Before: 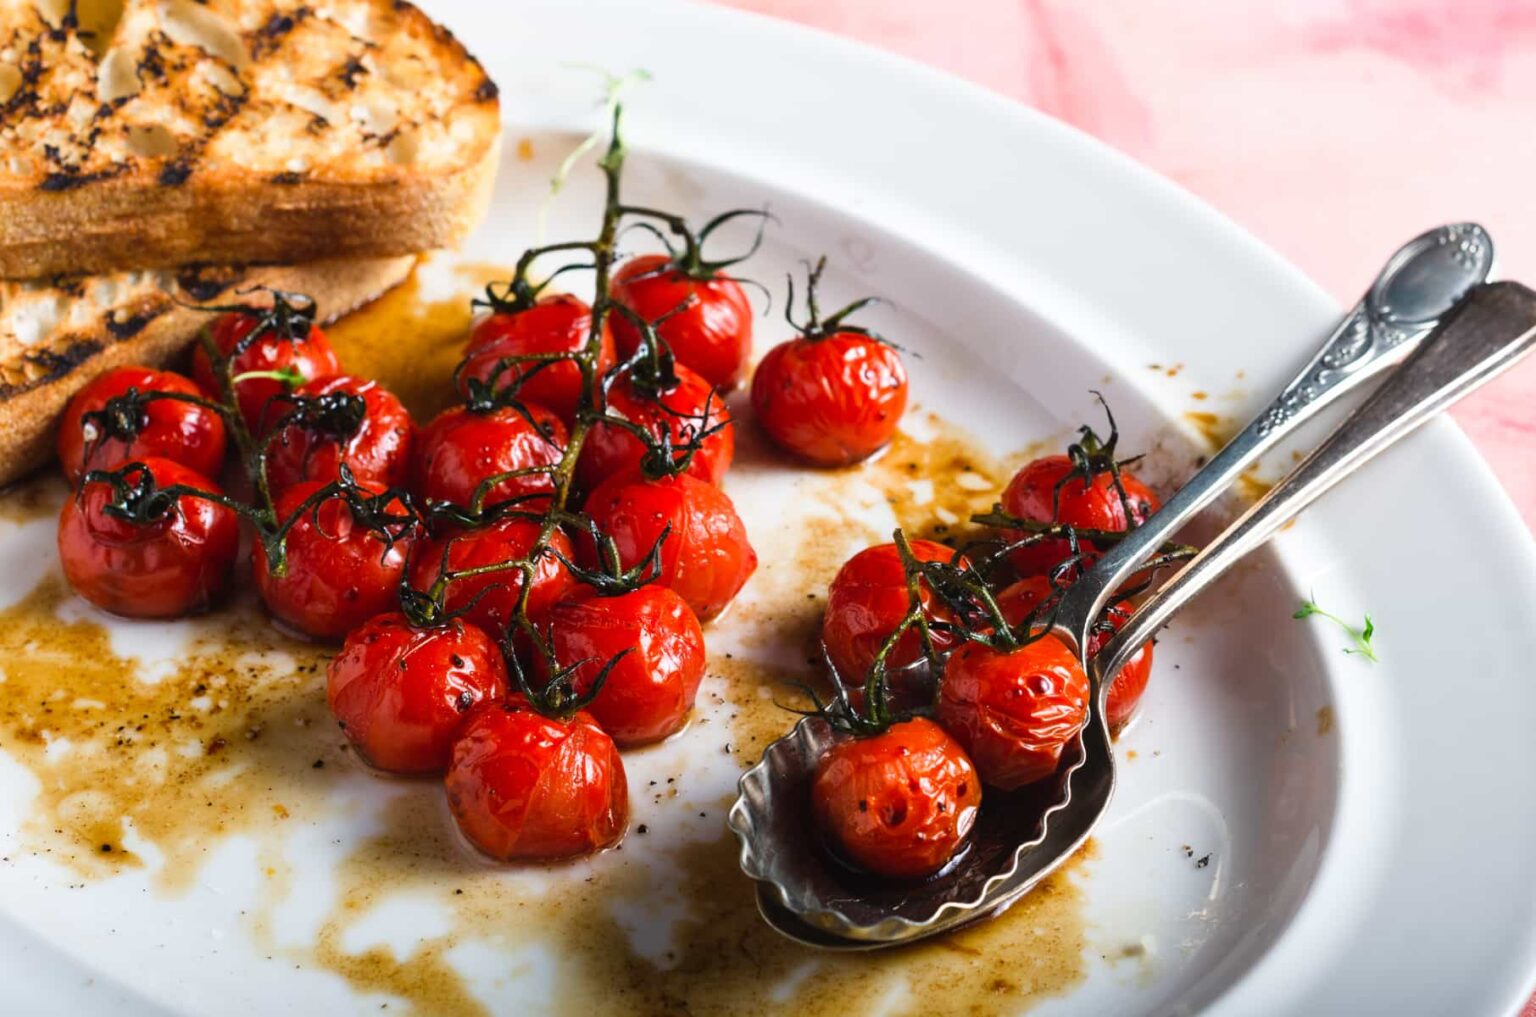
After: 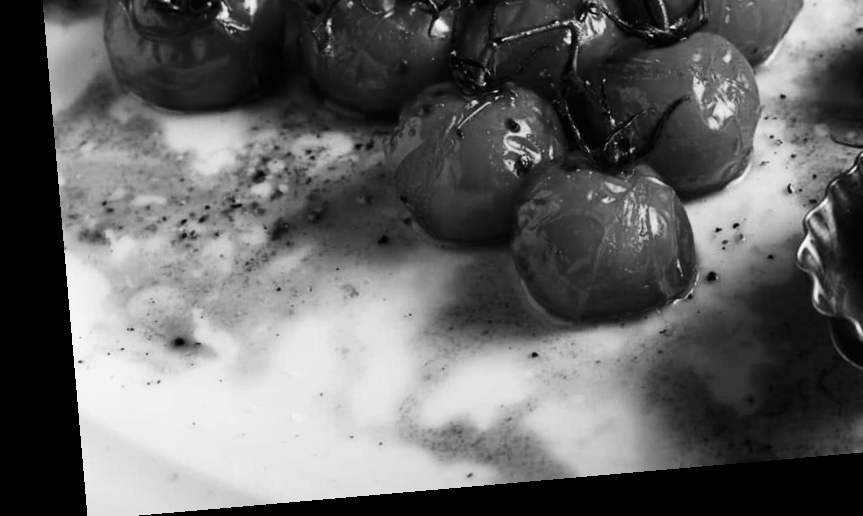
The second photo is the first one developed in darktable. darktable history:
color balance rgb: linear chroma grading › global chroma 15%, perceptual saturation grading › global saturation 30%
contrast brightness saturation: contrast 0.21, brightness -0.11, saturation 0.21
crop and rotate: top 54.778%, right 46.61%, bottom 0.159%
rotate and perspective: rotation -4.98°, automatic cropping off
monochrome: on, module defaults
exposure: compensate highlight preservation false
